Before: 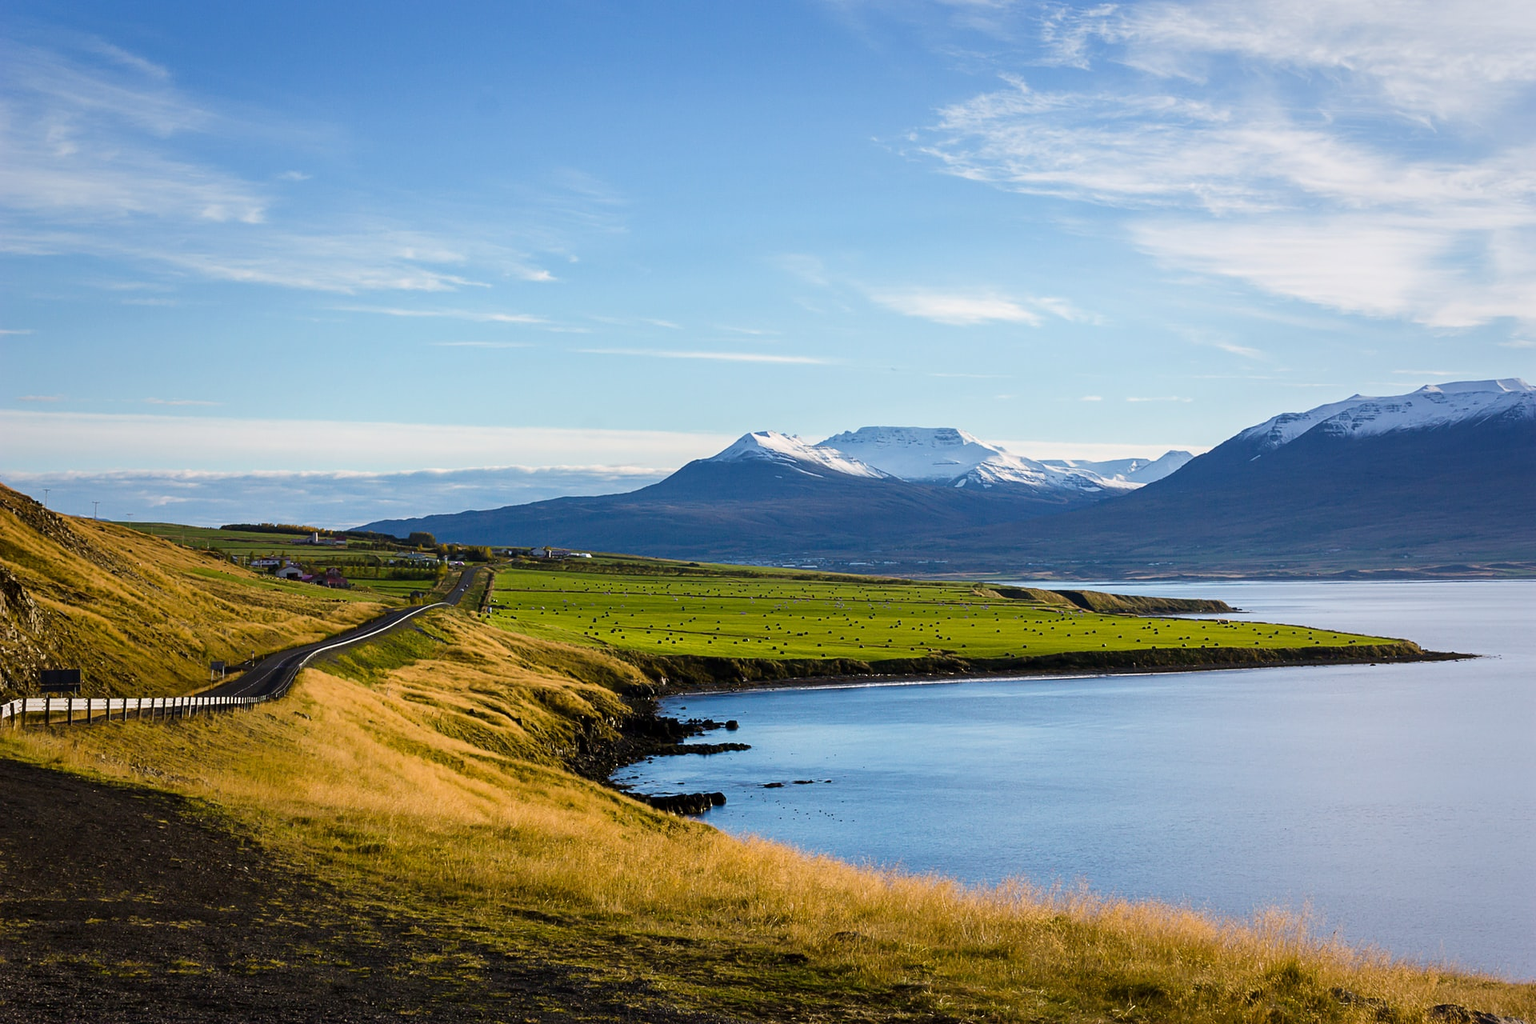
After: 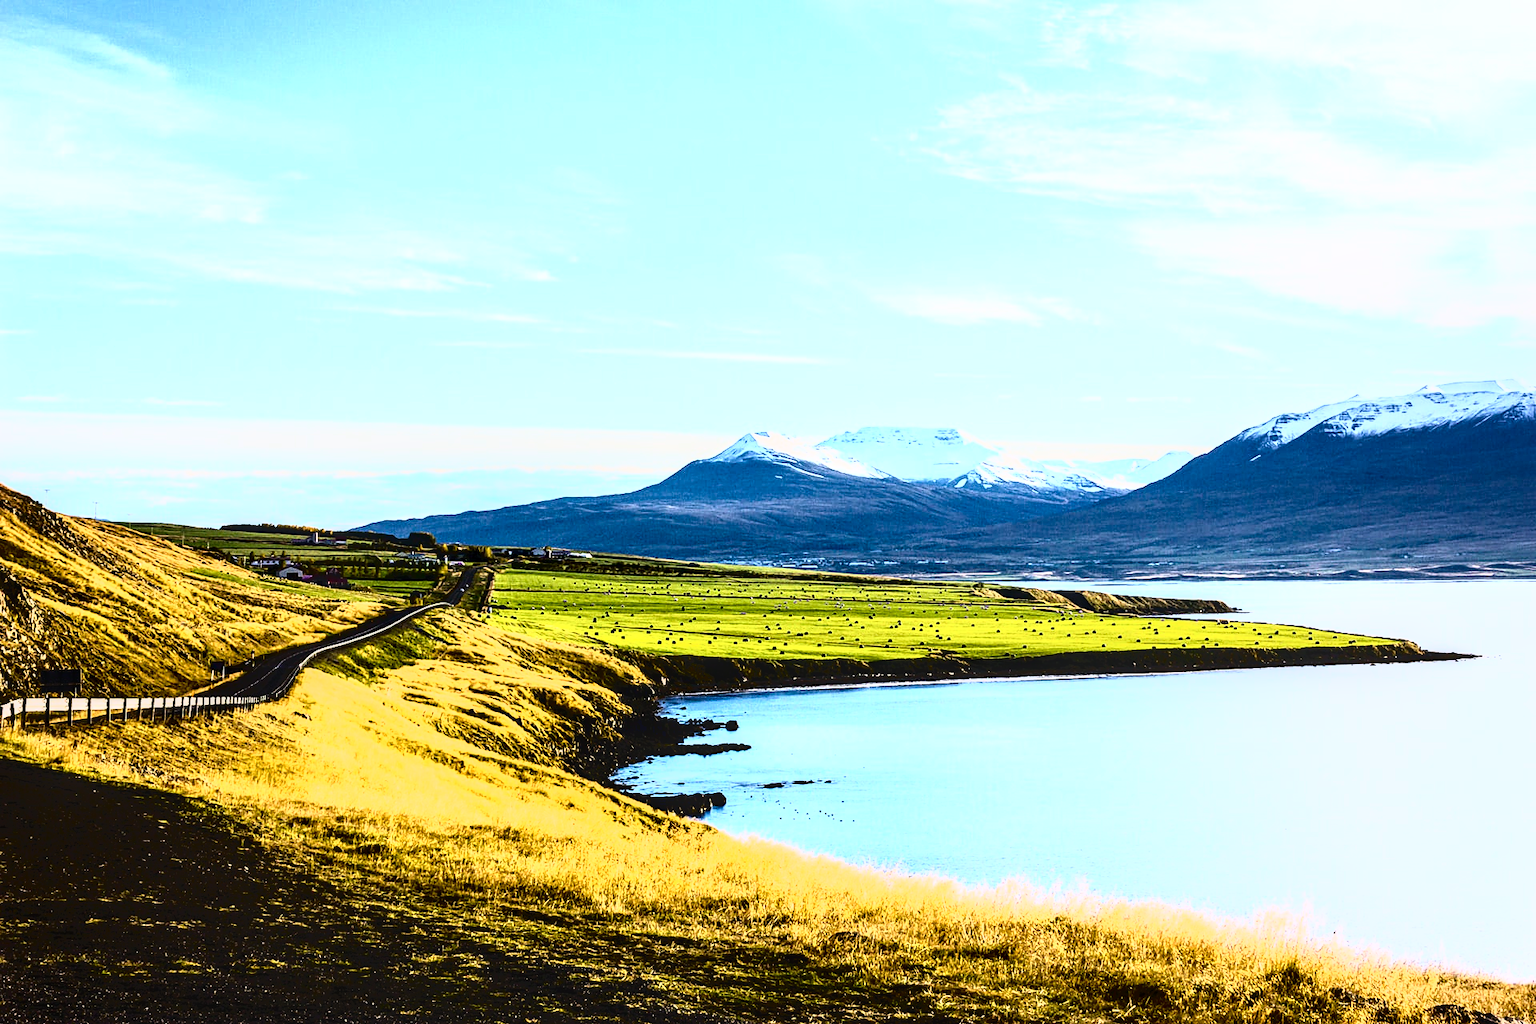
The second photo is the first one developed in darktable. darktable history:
contrast brightness saturation: brightness -0.503
exposure: exposure 0.203 EV, compensate highlight preservation false
base curve: curves: ch0 [(0, 0) (0.007, 0.004) (0.027, 0.03) (0.046, 0.07) (0.207, 0.54) (0.442, 0.872) (0.673, 0.972) (1, 1)]
local contrast: detail 130%
tone curve: curves: ch0 [(0, 0) (0.003, 0.028) (0.011, 0.028) (0.025, 0.026) (0.044, 0.036) (0.069, 0.06) (0.1, 0.101) (0.136, 0.15) (0.177, 0.203) (0.224, 0.271) (0.277, 0.345) (0.335, 0.422) (0.399, 0.515) (0.468, 0.611) (0.543, 0.716) (0.623, 0.826) (0.709, 0.942) (0.801, 0.992) (0.898, 1) (1, 1)], color space Lab, independent channels, preserve colors none
